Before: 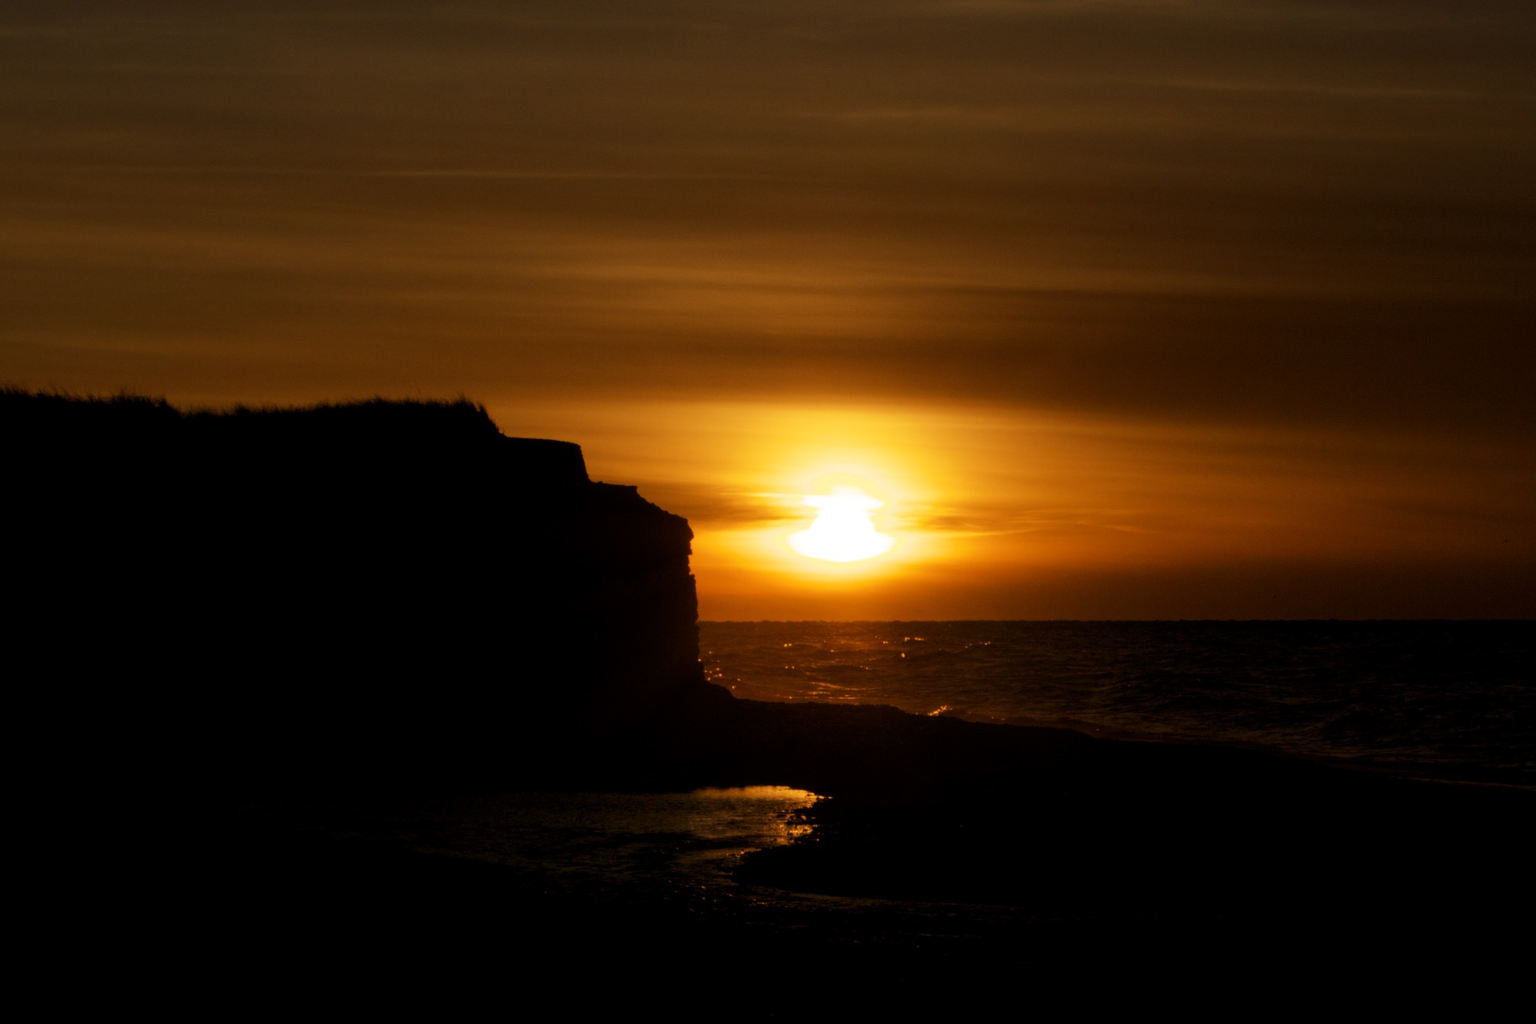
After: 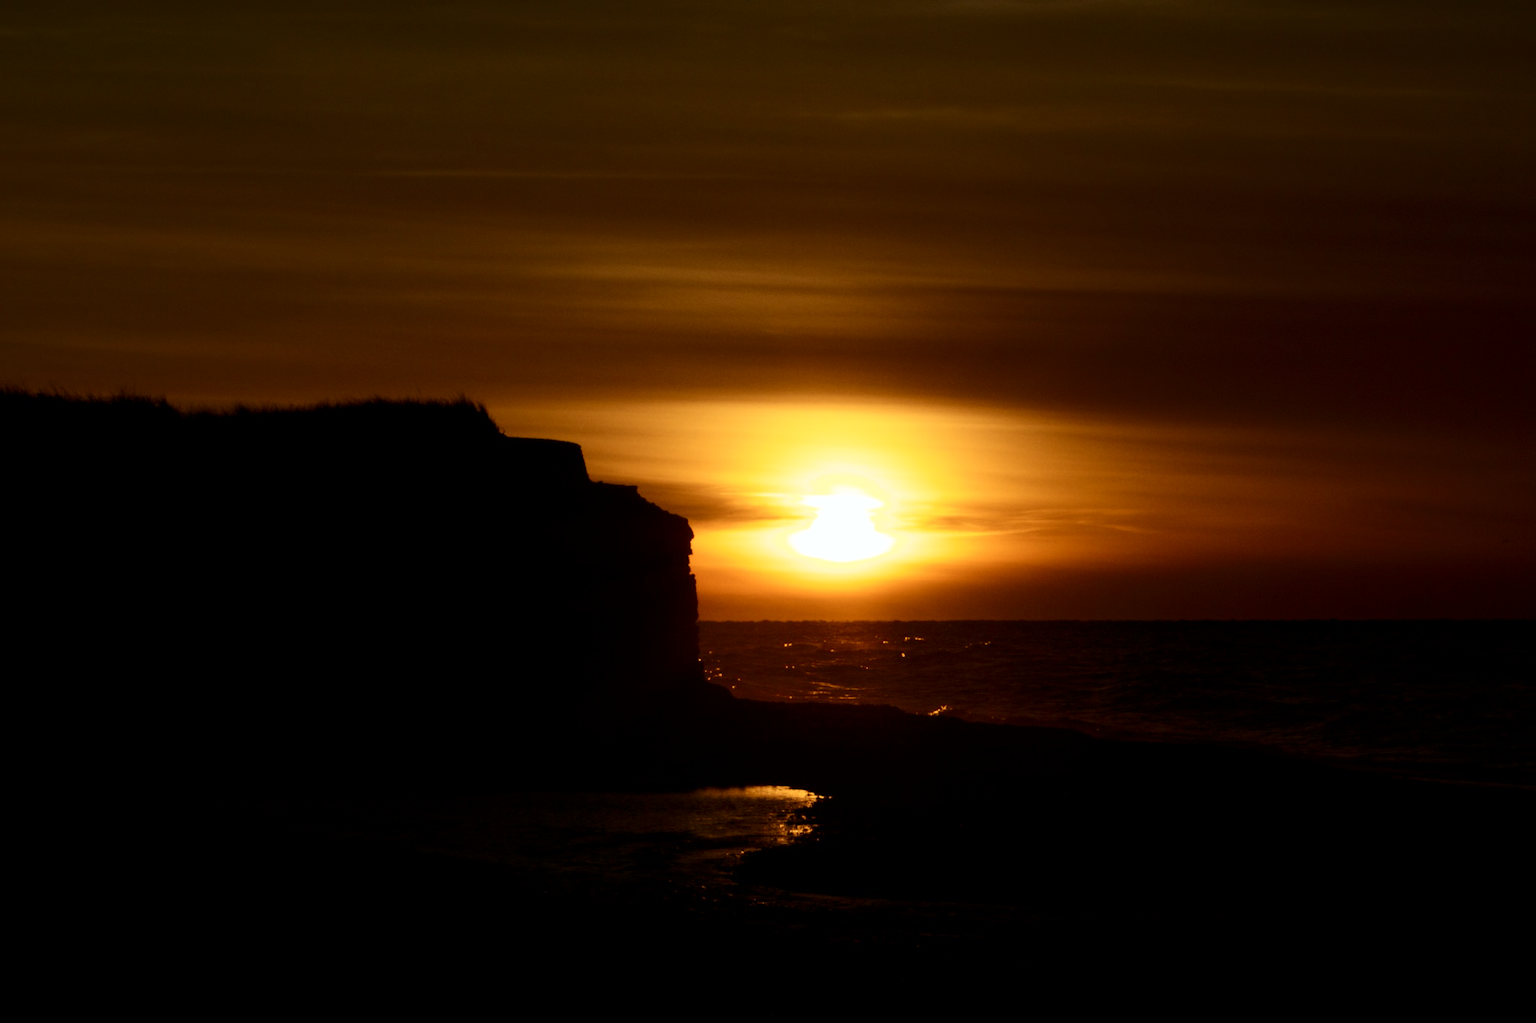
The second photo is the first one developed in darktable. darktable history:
white balance: red 0.982, blue 1.018
levels: levels [0, 0.498, 0.996]
contrast brightness saturation: contrast 0.28
